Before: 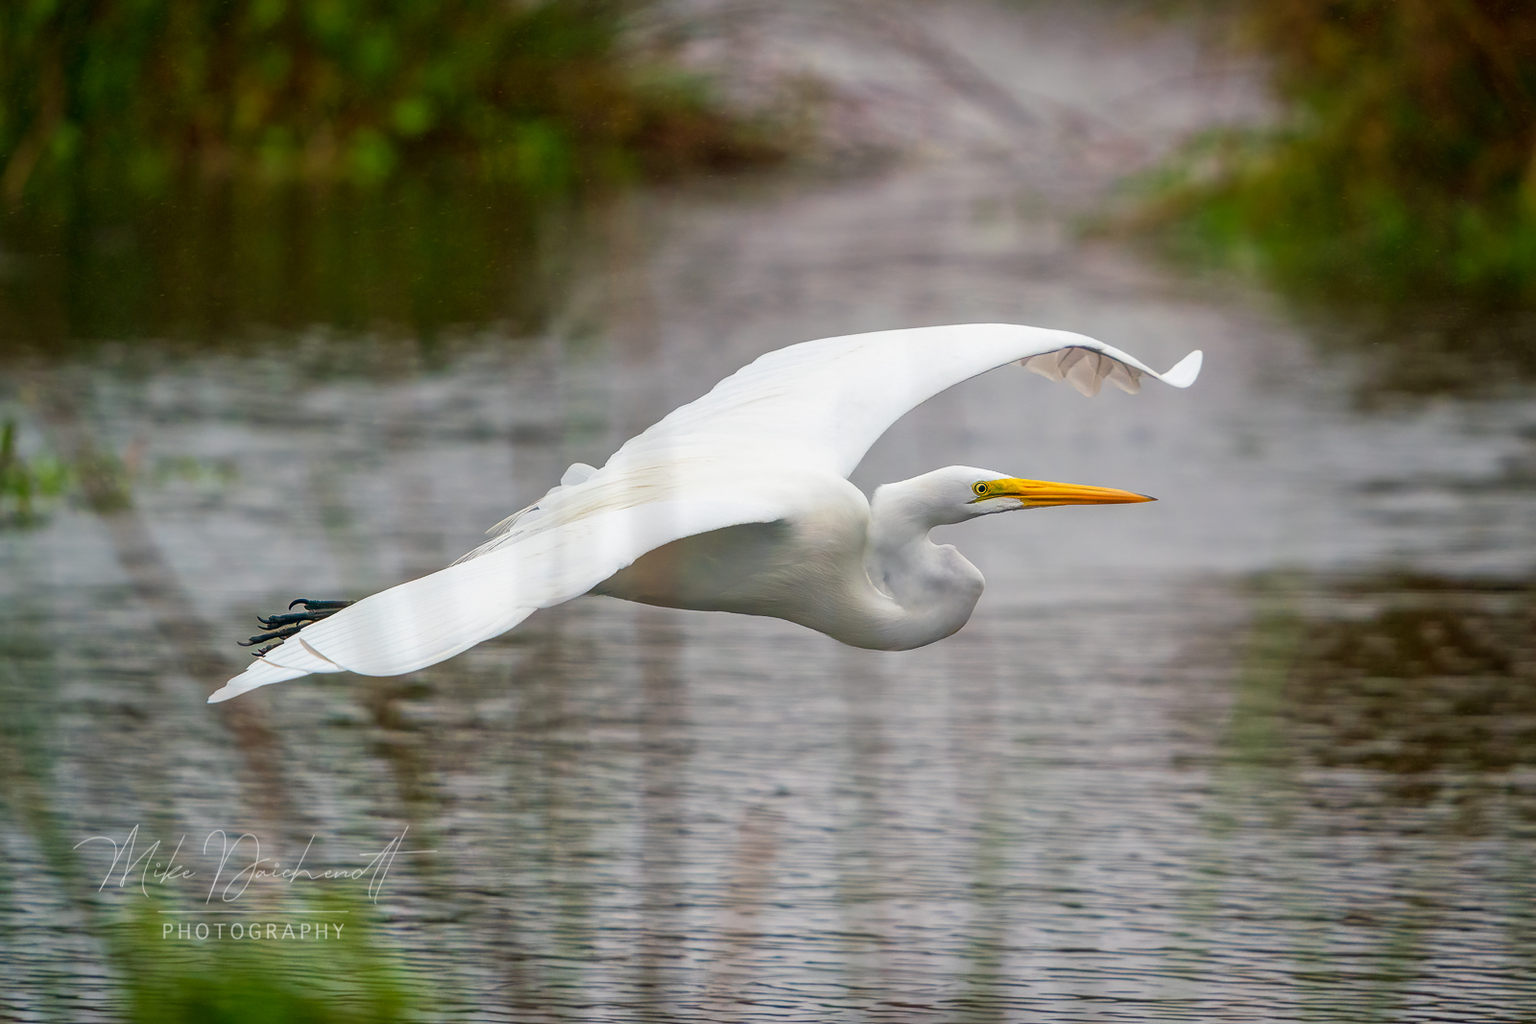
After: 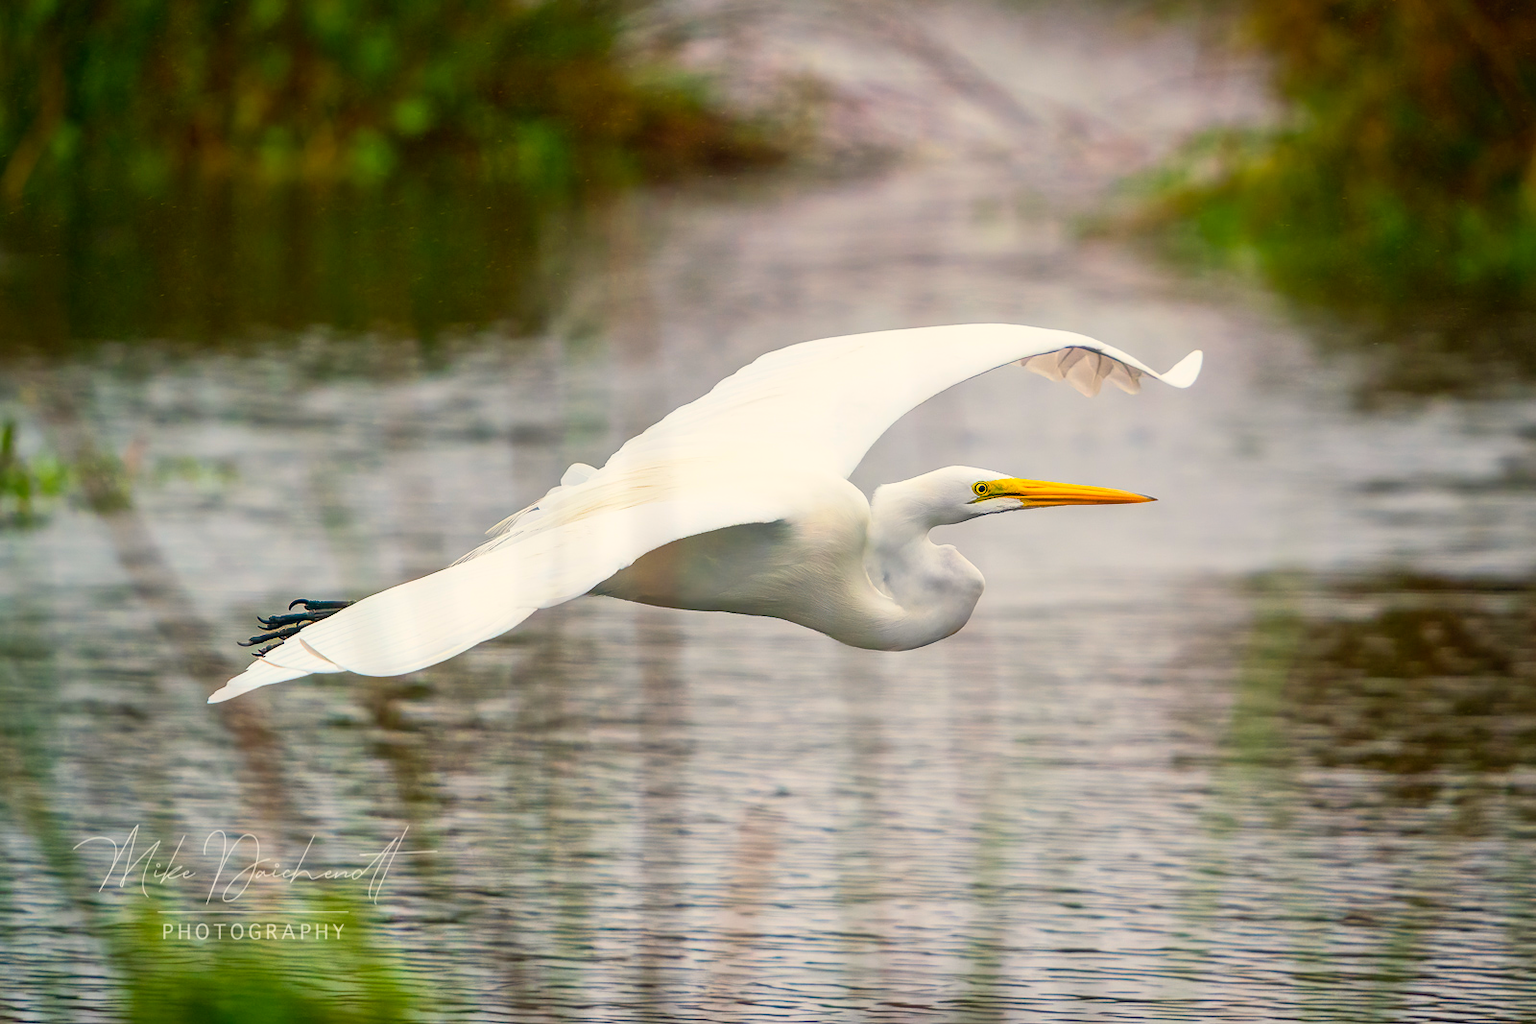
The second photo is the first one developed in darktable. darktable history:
color balance rgb: highlights gain › chroma 3.038%, highlights gain › hue 76.27°, perceptual saturation grading › global saturation 10.507%, global vibrance 14.609%
contrast brightness saturation: contrast 0.205, brightness 0.146, saturation 0.147
